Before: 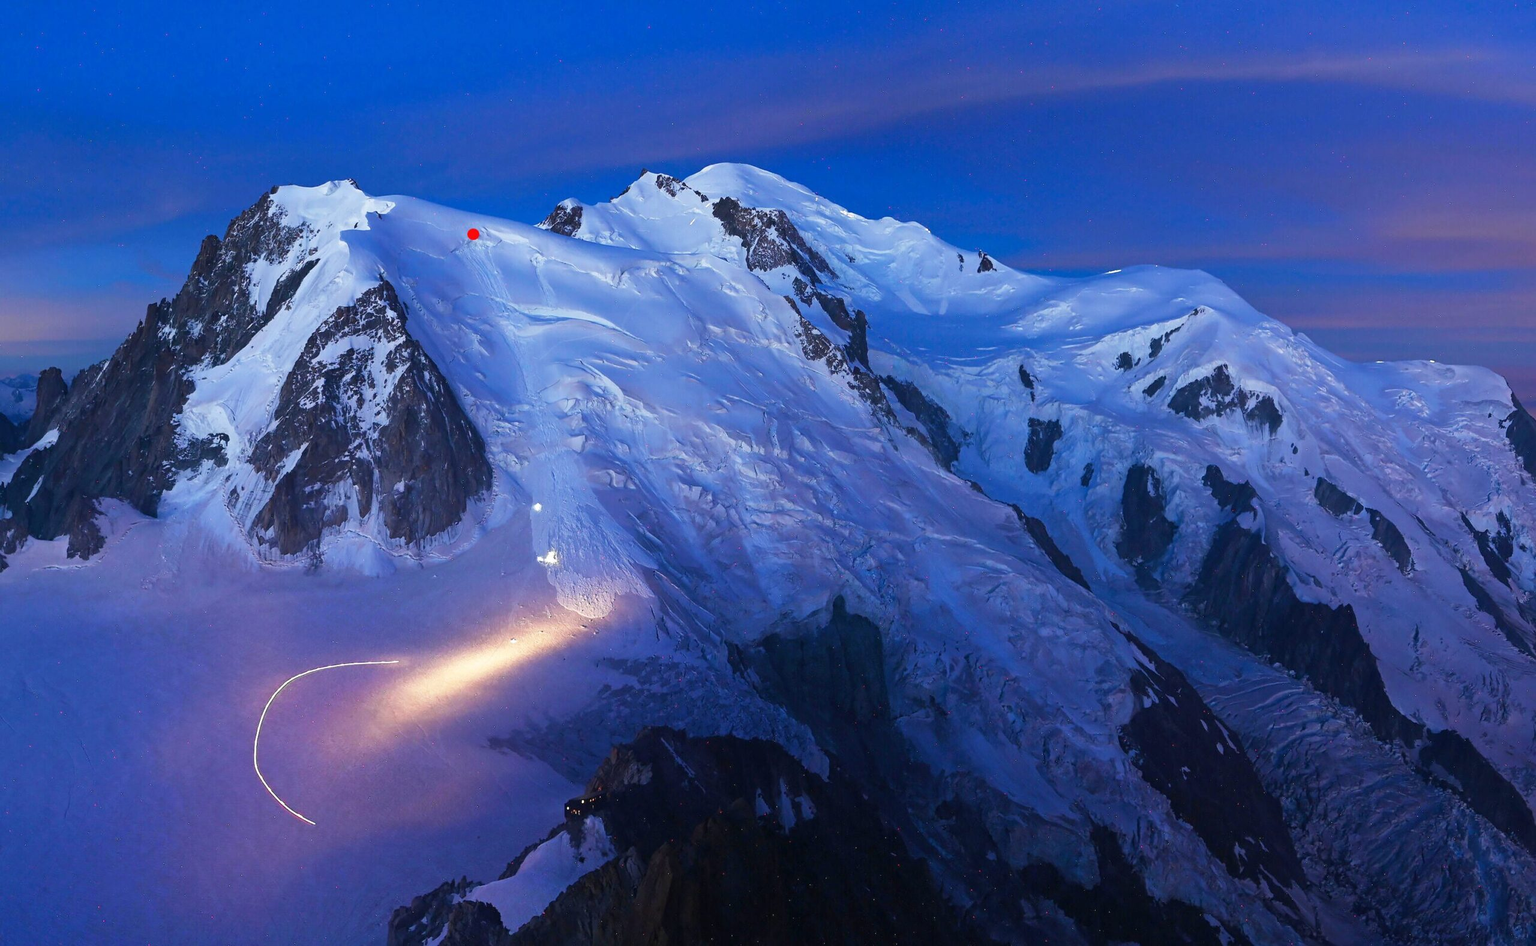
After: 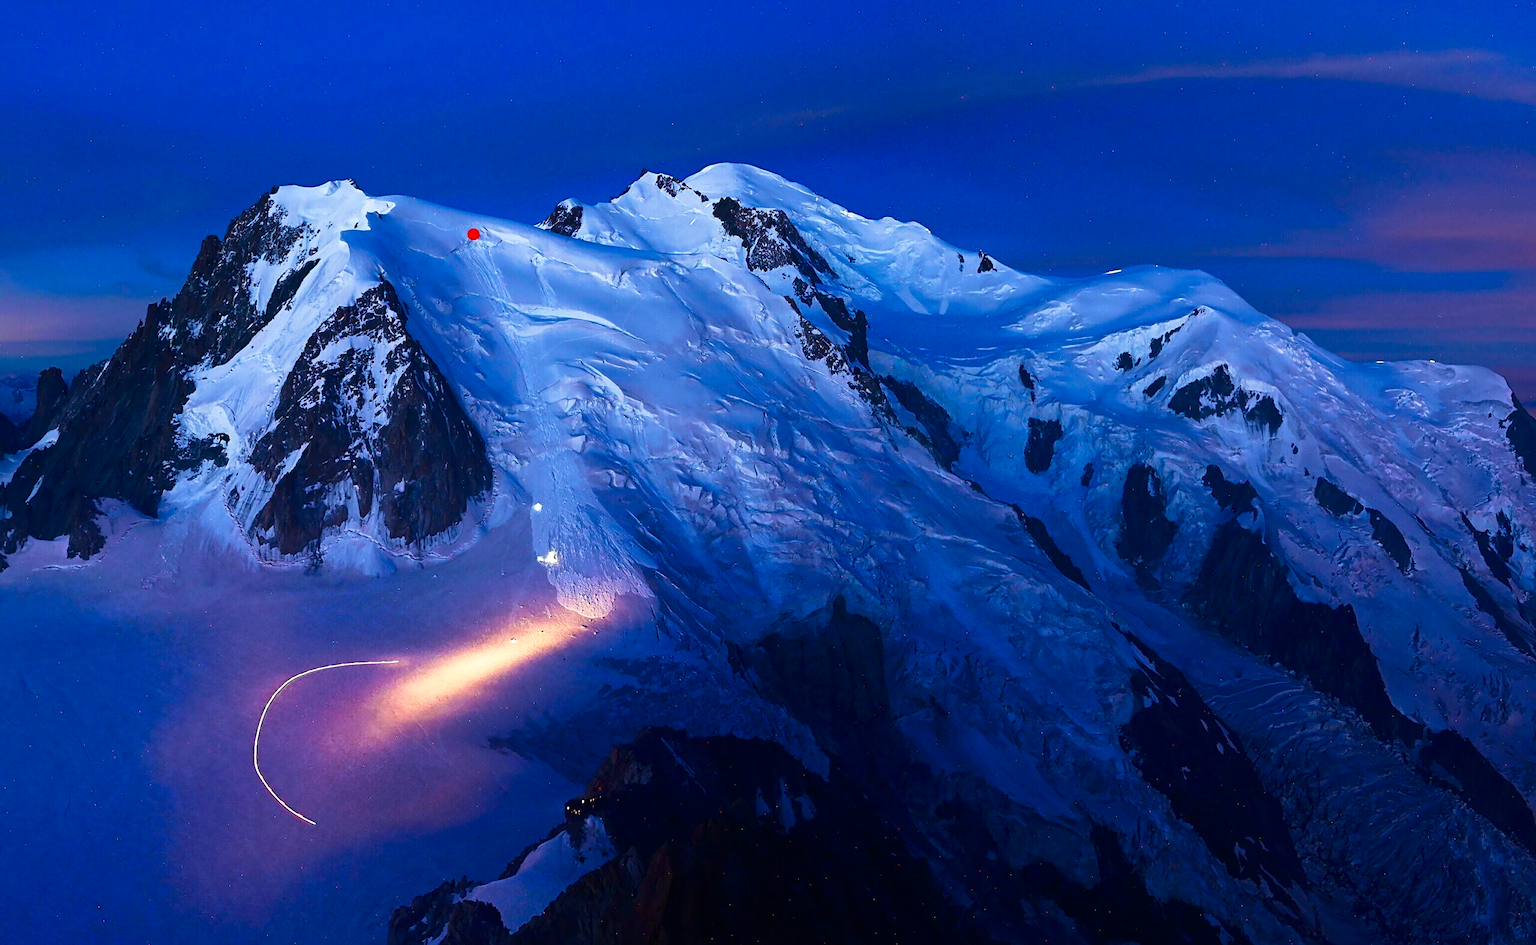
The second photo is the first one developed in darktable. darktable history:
sharpen: amount 0.205
velvia: strength 49.66%
contrast brightness saturation: contrast 0.193, brightness -0.112, saturation 0.21
